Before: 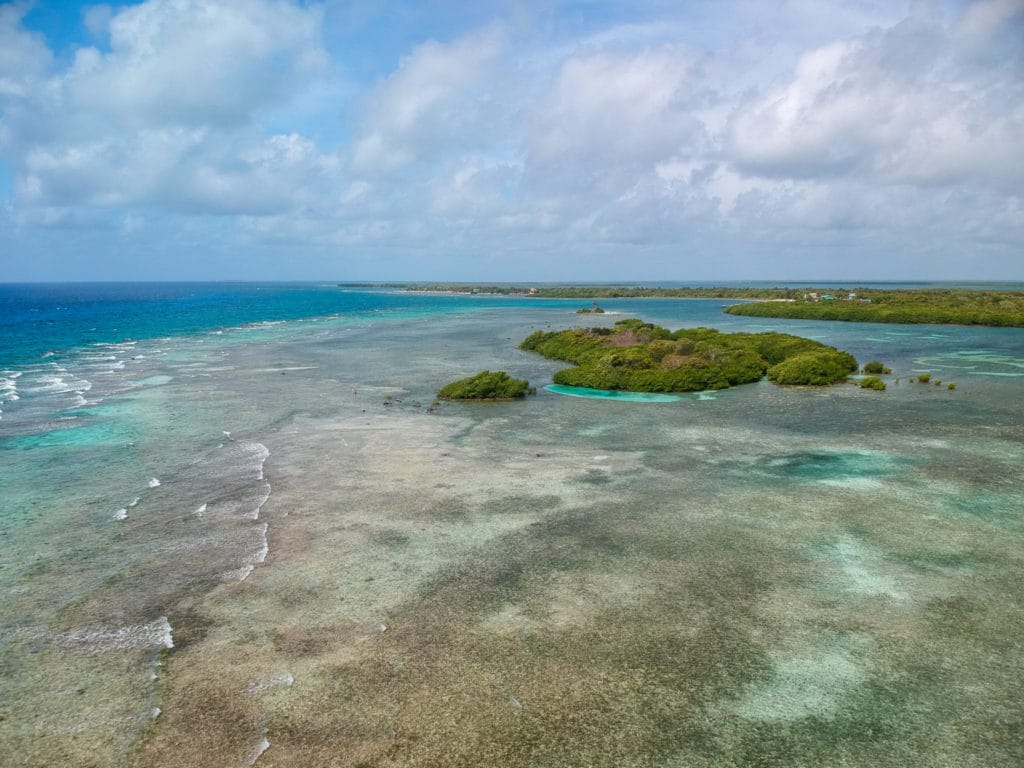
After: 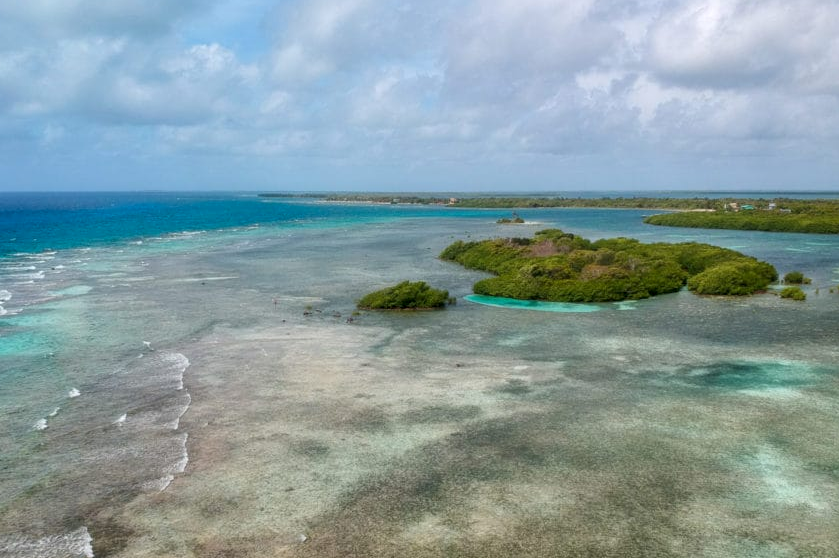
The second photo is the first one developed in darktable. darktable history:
crop: left 7.856%, top 11.836%, right 10.12%, bottom 15.387%
contrast equalizer: y [[0.579, 0.58, 0.505, 0.5, 0.5, 0.5], [0.5 ×6], [0.5 ×6], [0 ×6], [0 ×6]]
